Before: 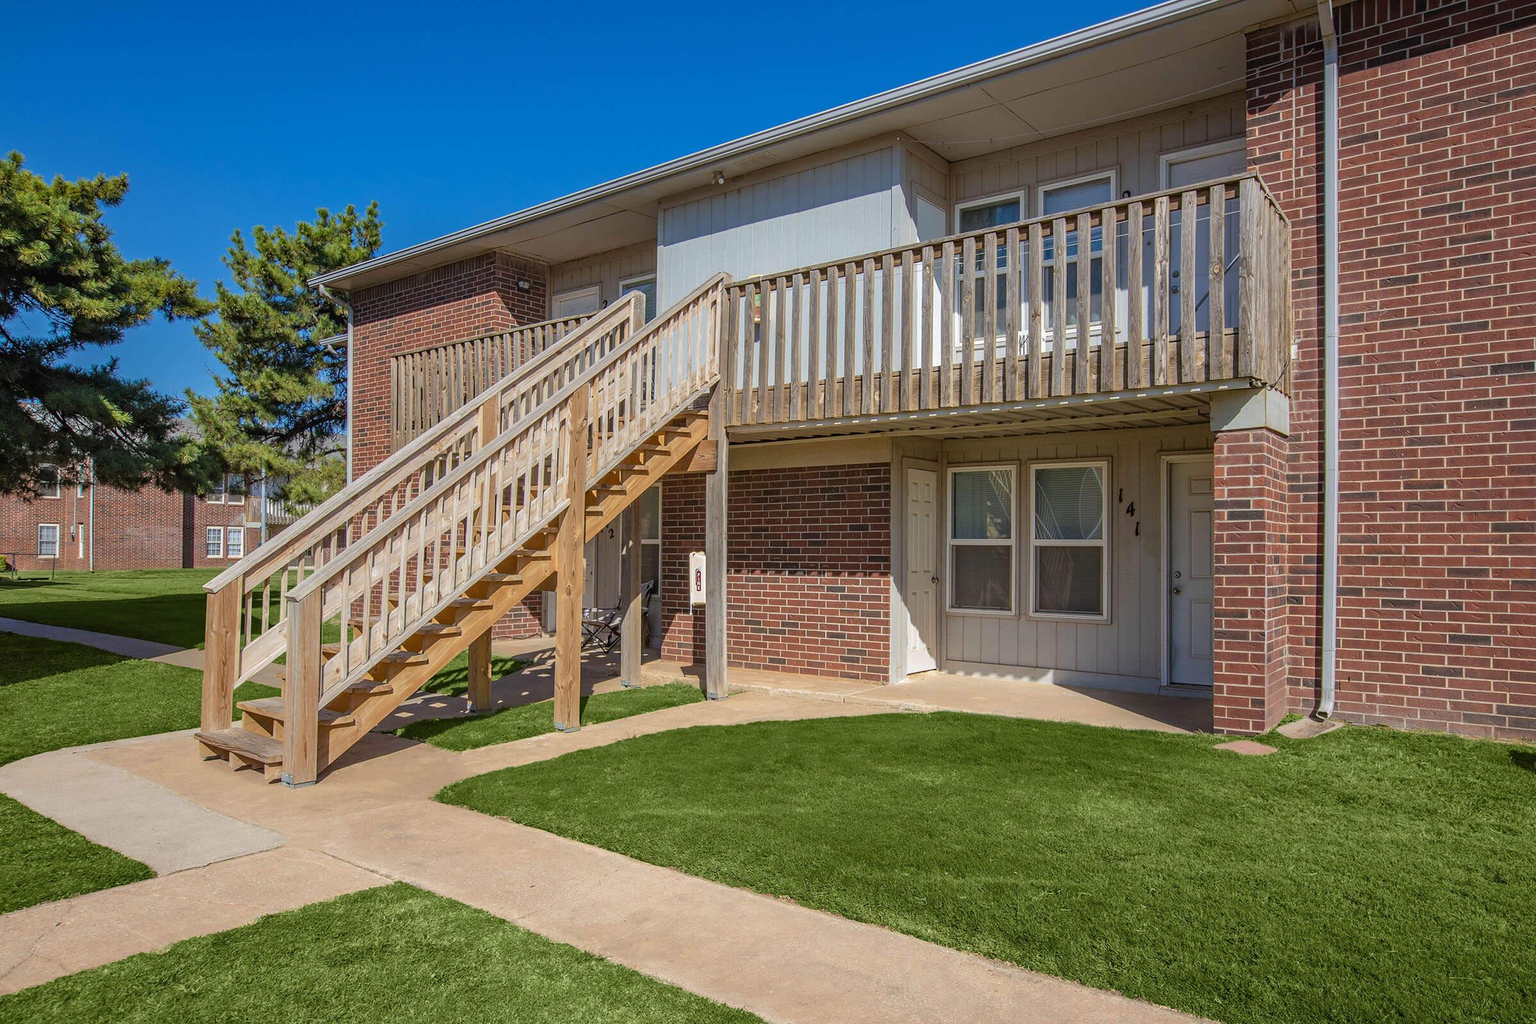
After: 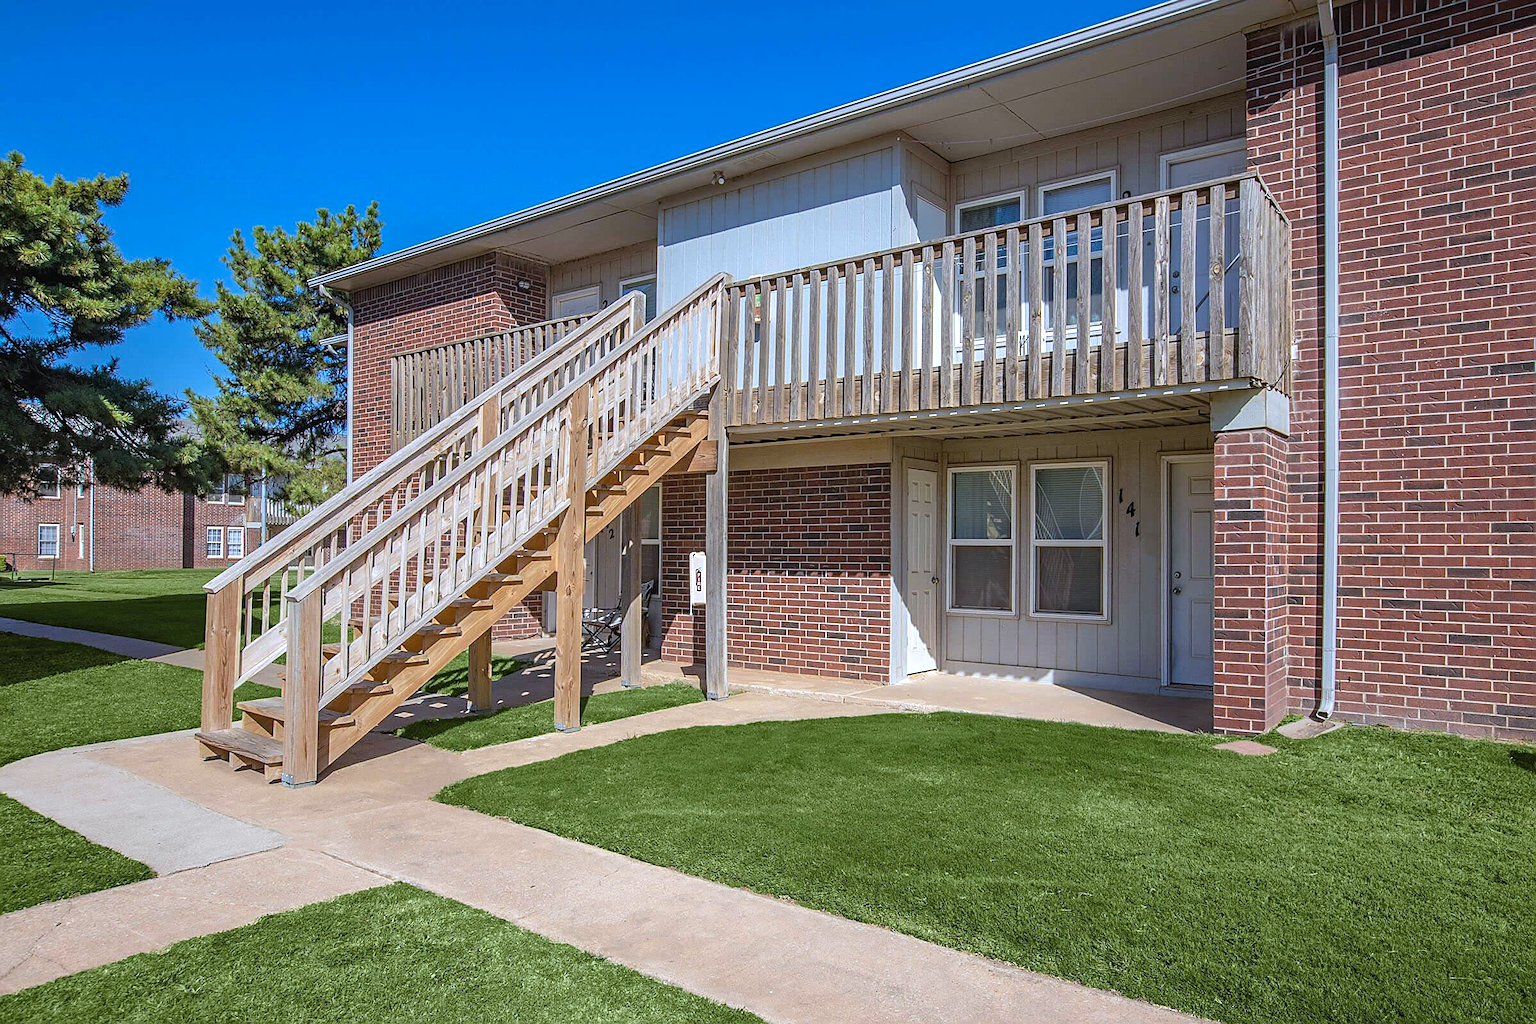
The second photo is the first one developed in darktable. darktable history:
sharpen: on, module defaults
exposure: exposure 0.3 EV, compensate highlight preservation false
color correction: highlights a* -0.772, highlights b* -8.92
white balance: red 0.967, blue 1.049
